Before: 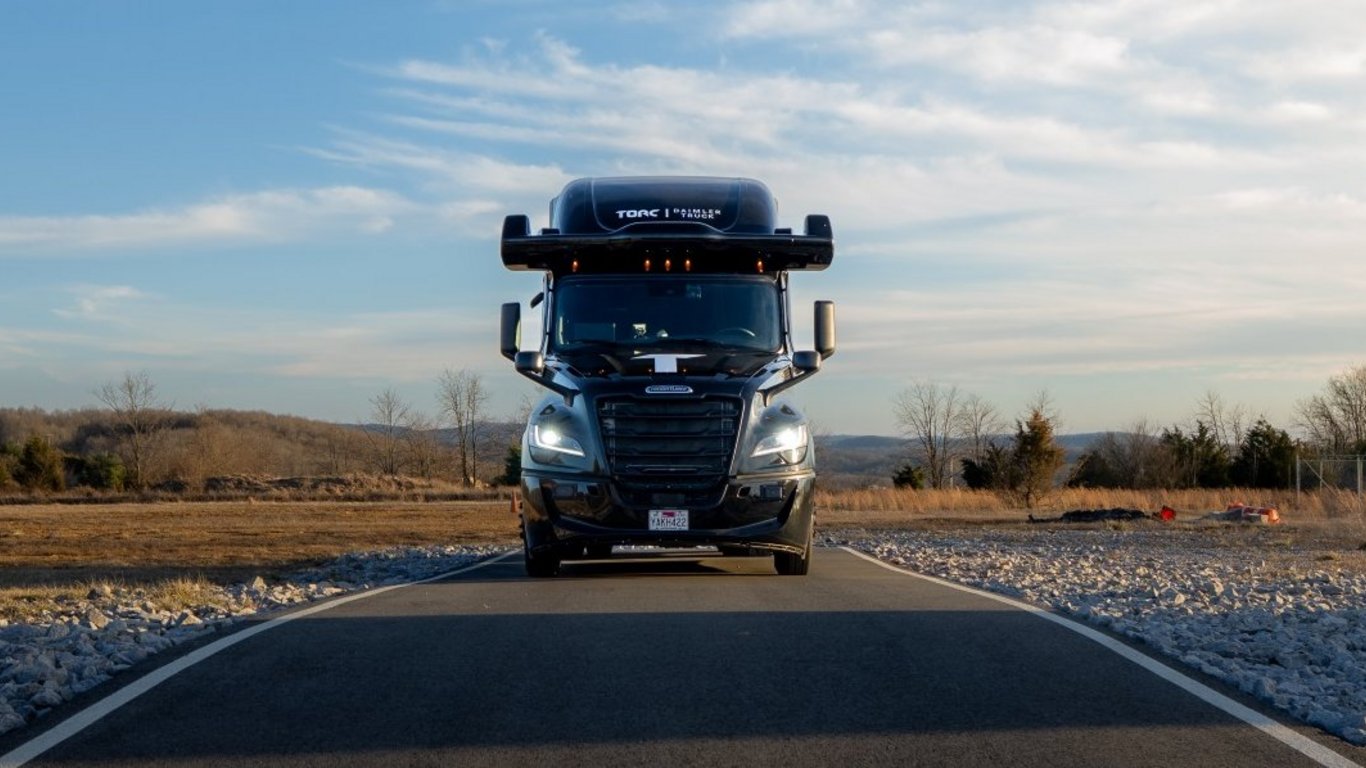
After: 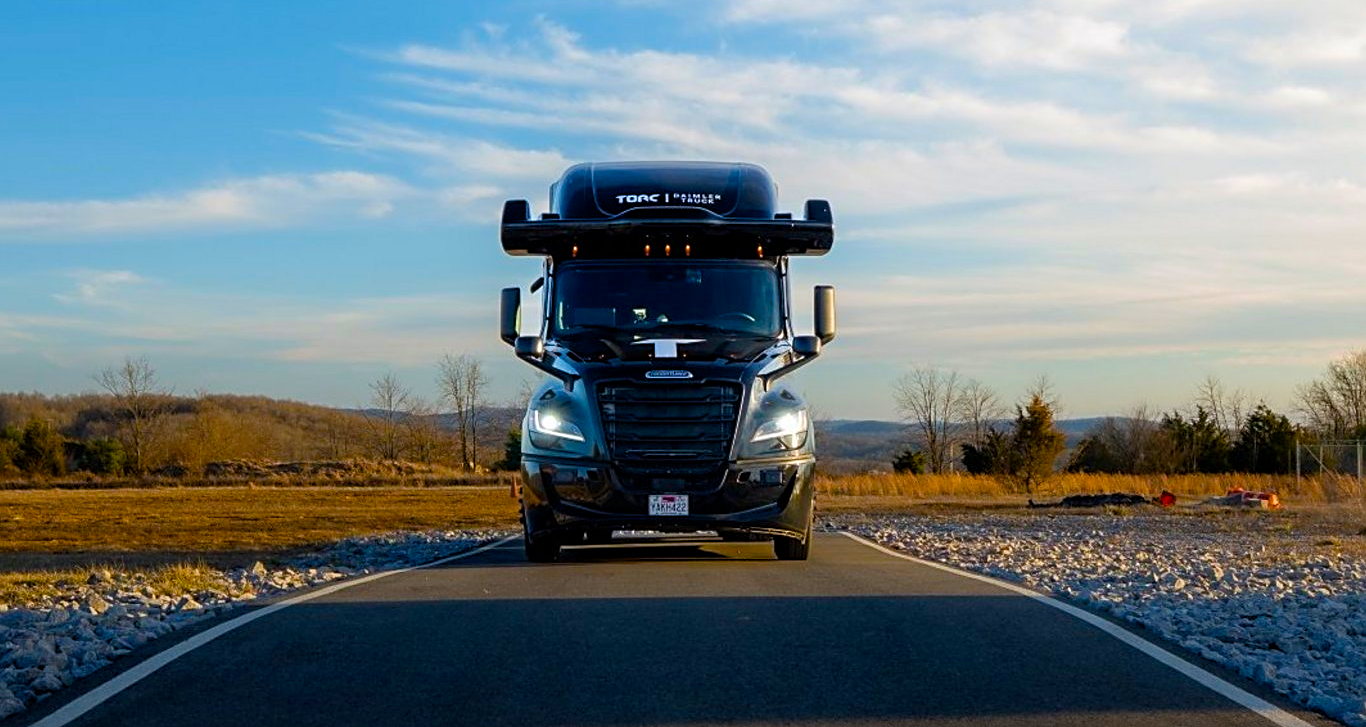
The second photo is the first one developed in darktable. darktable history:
color balance rgb: shadows lift › luminance -10.18%, perceptual saturation grading › global saturation 36.598%, perceptual saturation grading › shadows 36.209%, global vibrance 20%
sharpen: on, module defaults
crop and rotate: top 2.007%, bottom 3.293%
